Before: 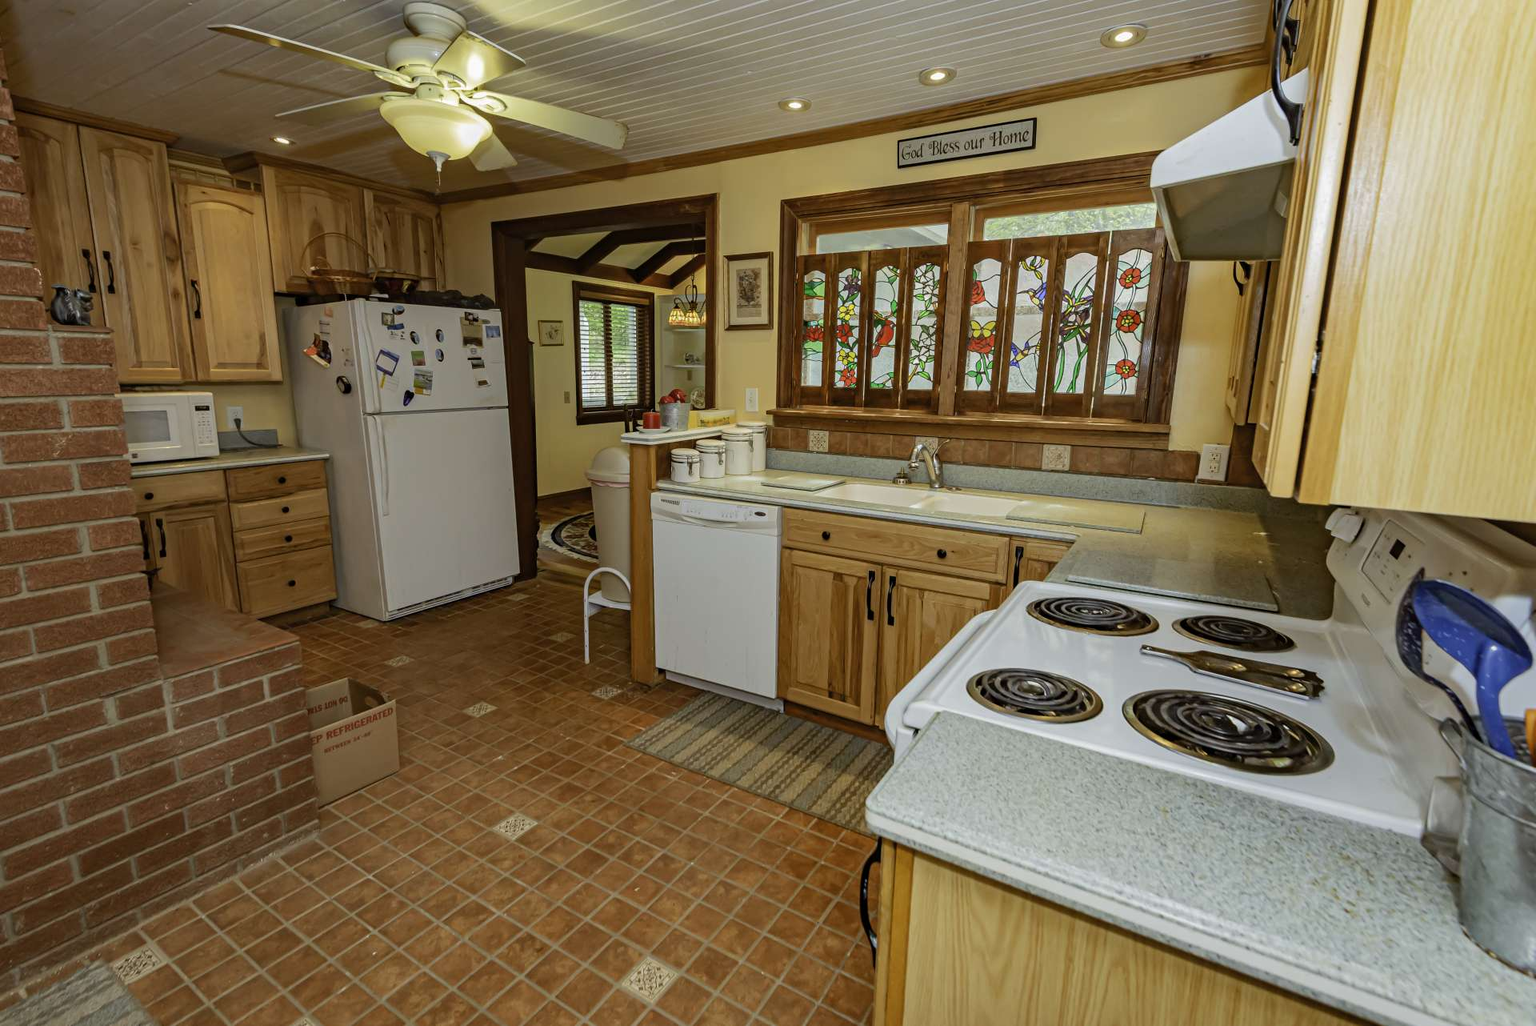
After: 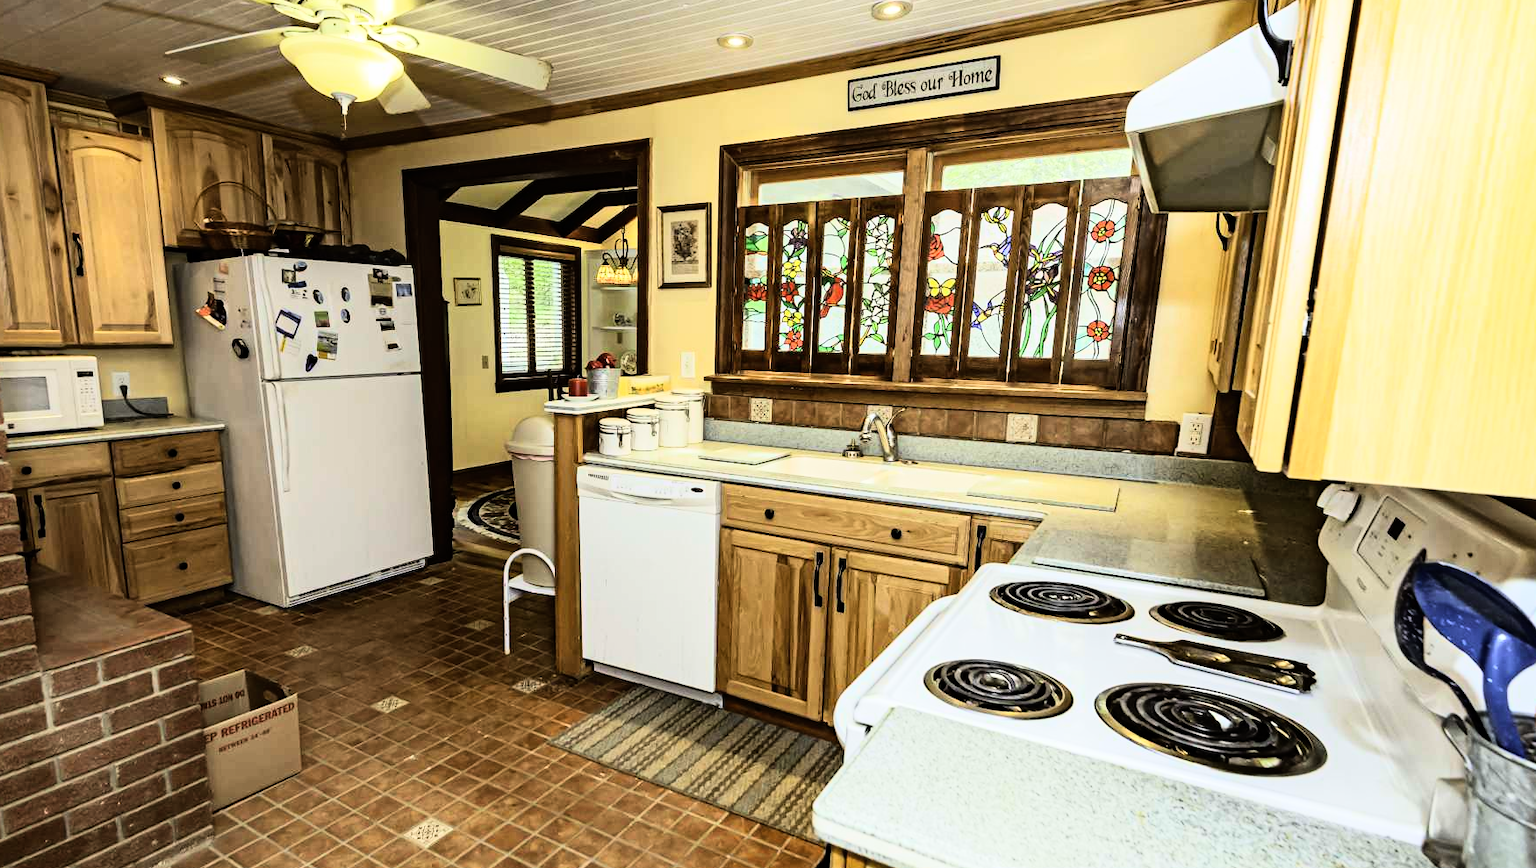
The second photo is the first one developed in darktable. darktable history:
crop: left 8.155%, top 6.611%, bottom 15.385%
rgb curve: curves: ch0 [(0, 0) (0.21, 0.15) (0.24, 0.21) (0.5, 0.75) (0.75, 0.96) (0.89, 0.99) (1, 1)]; ch1 [(0, 0.02) (0.21, 0.13) (0.25, 0.2) (0.5, 0.67) (0.75, 0.9) (0.89, 0.97) (1, 1)]; ch2 [(0, 0.02) (0.21, 0.13) (0.25, 0.2) (0.5, 0.67) (0.75, 0.9) (0.89, 0.97) (1, 1)], compensate middle gray true
